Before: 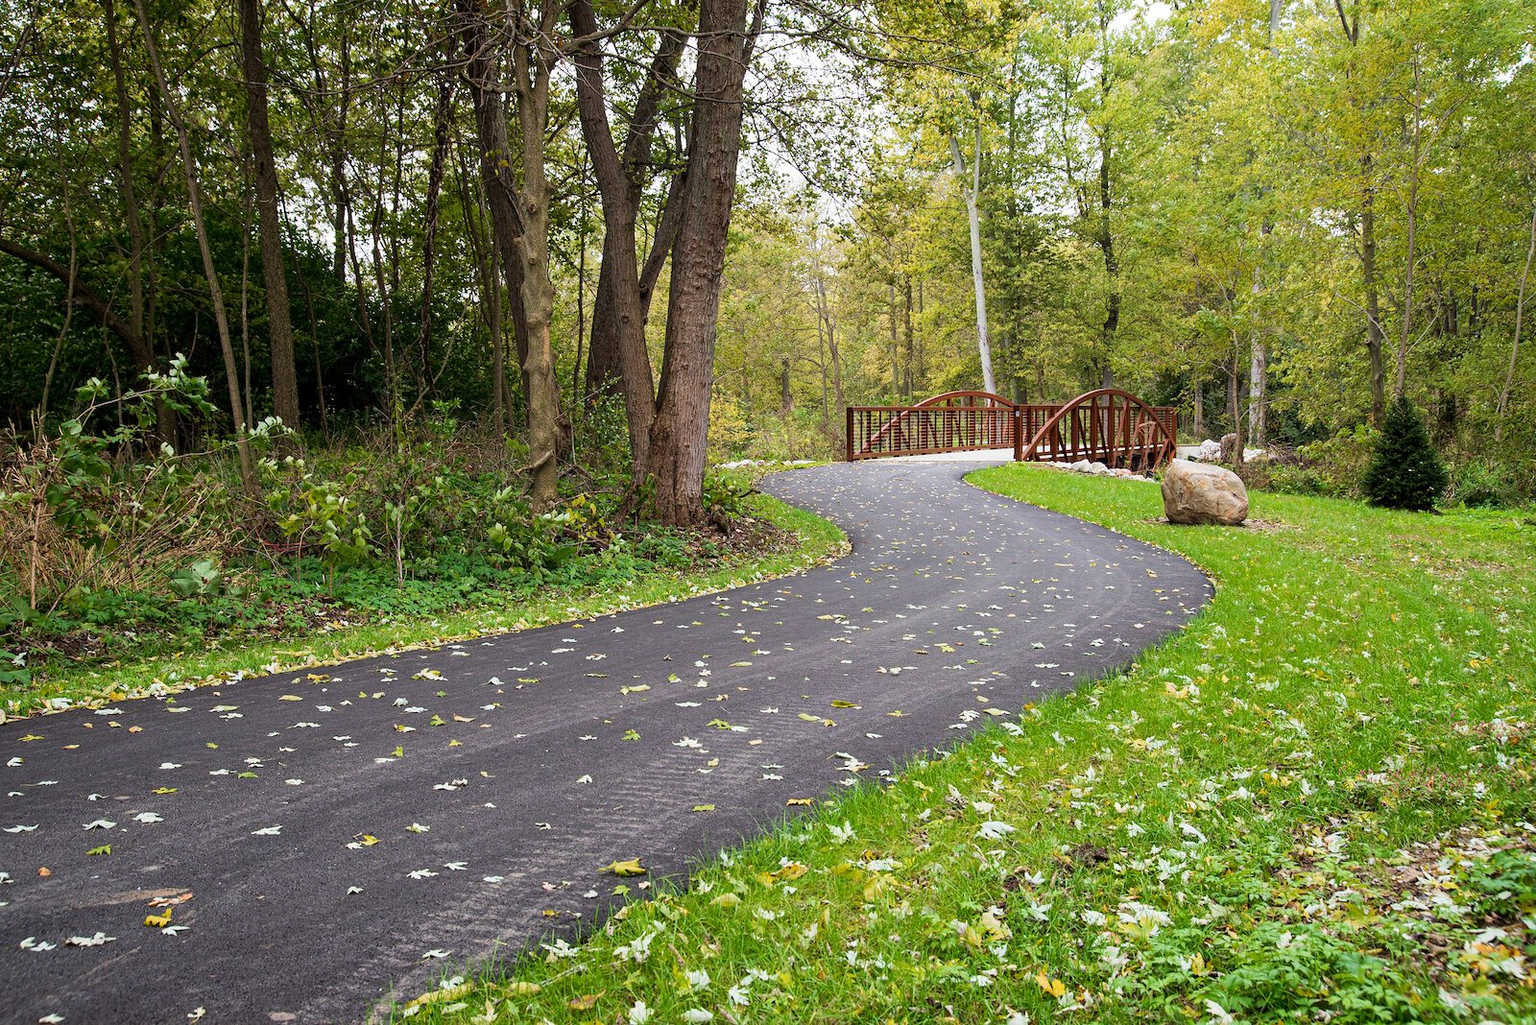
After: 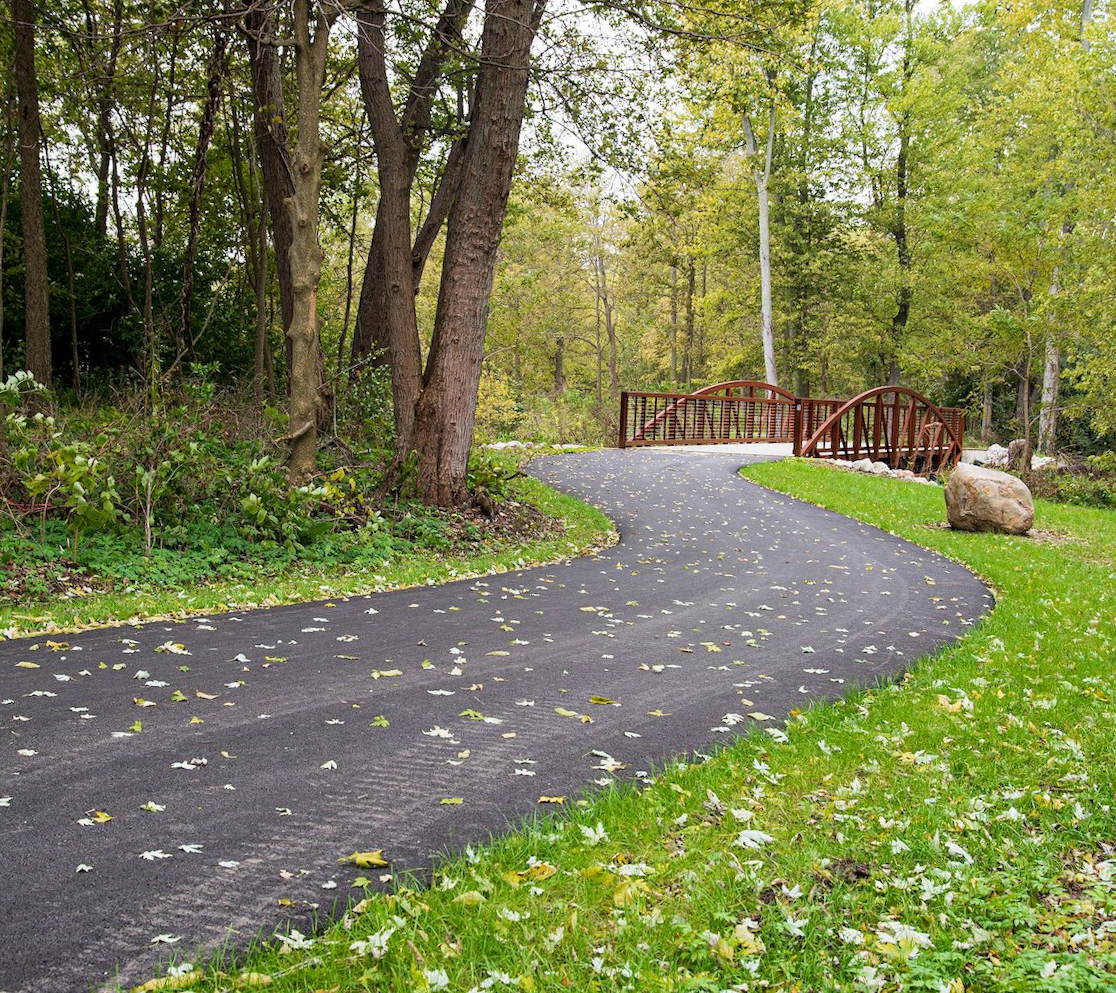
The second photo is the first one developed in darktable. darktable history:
crop and rotate: angle -2.9°, left 14.155%, top 0.026%, right 10.871%, bottom 0.039%
